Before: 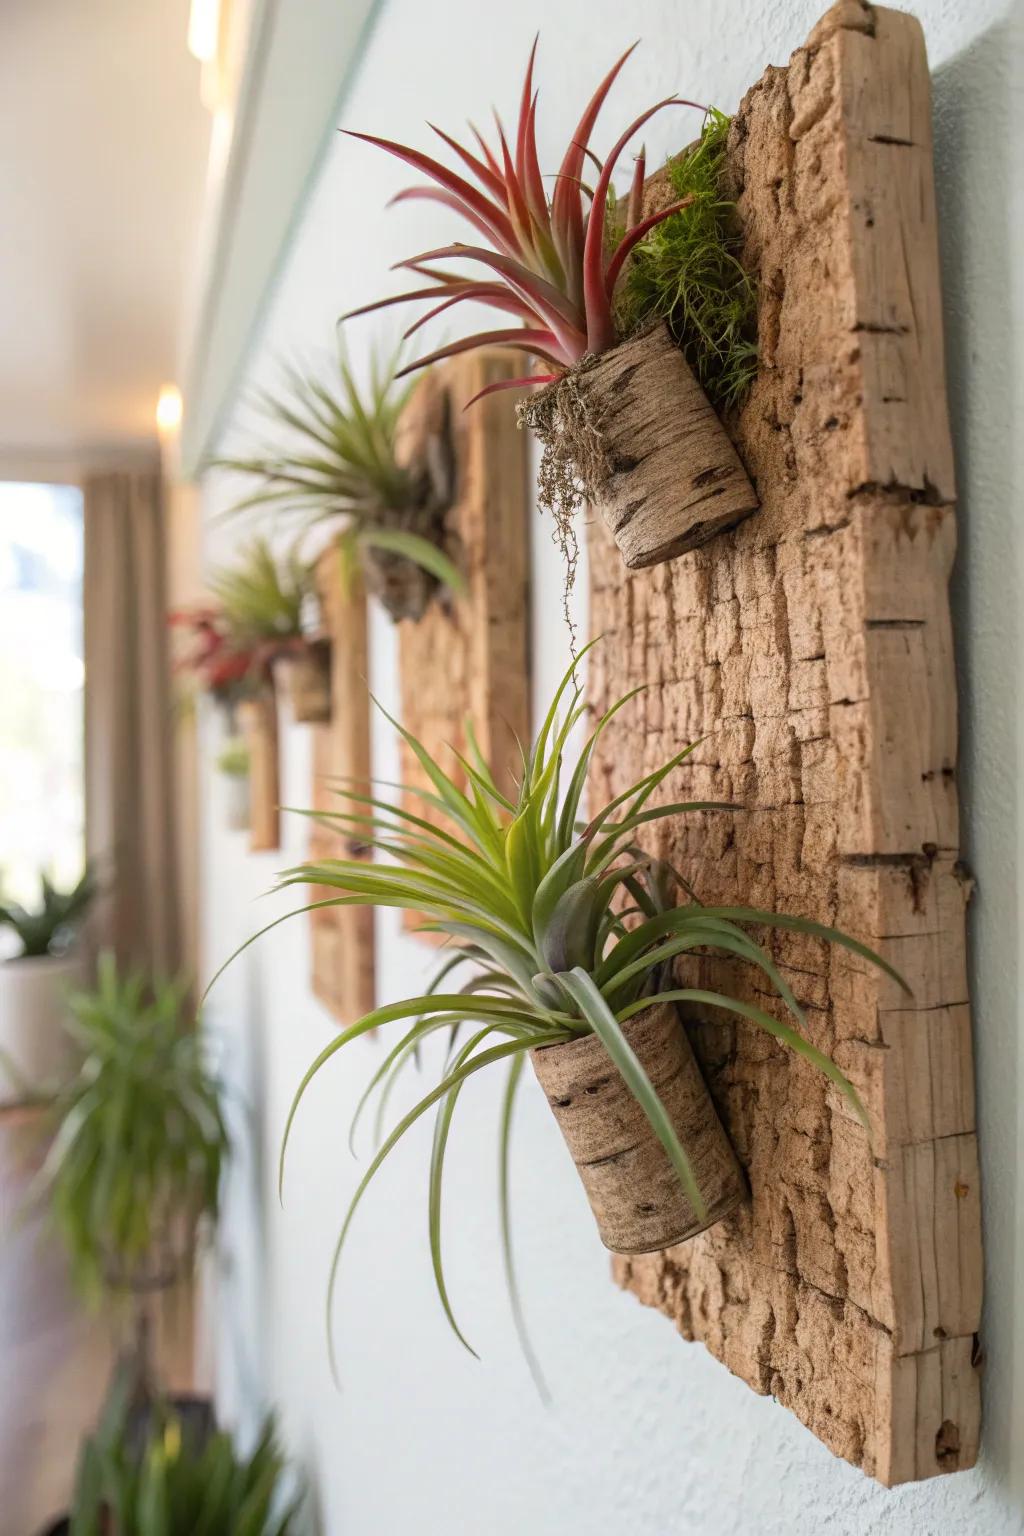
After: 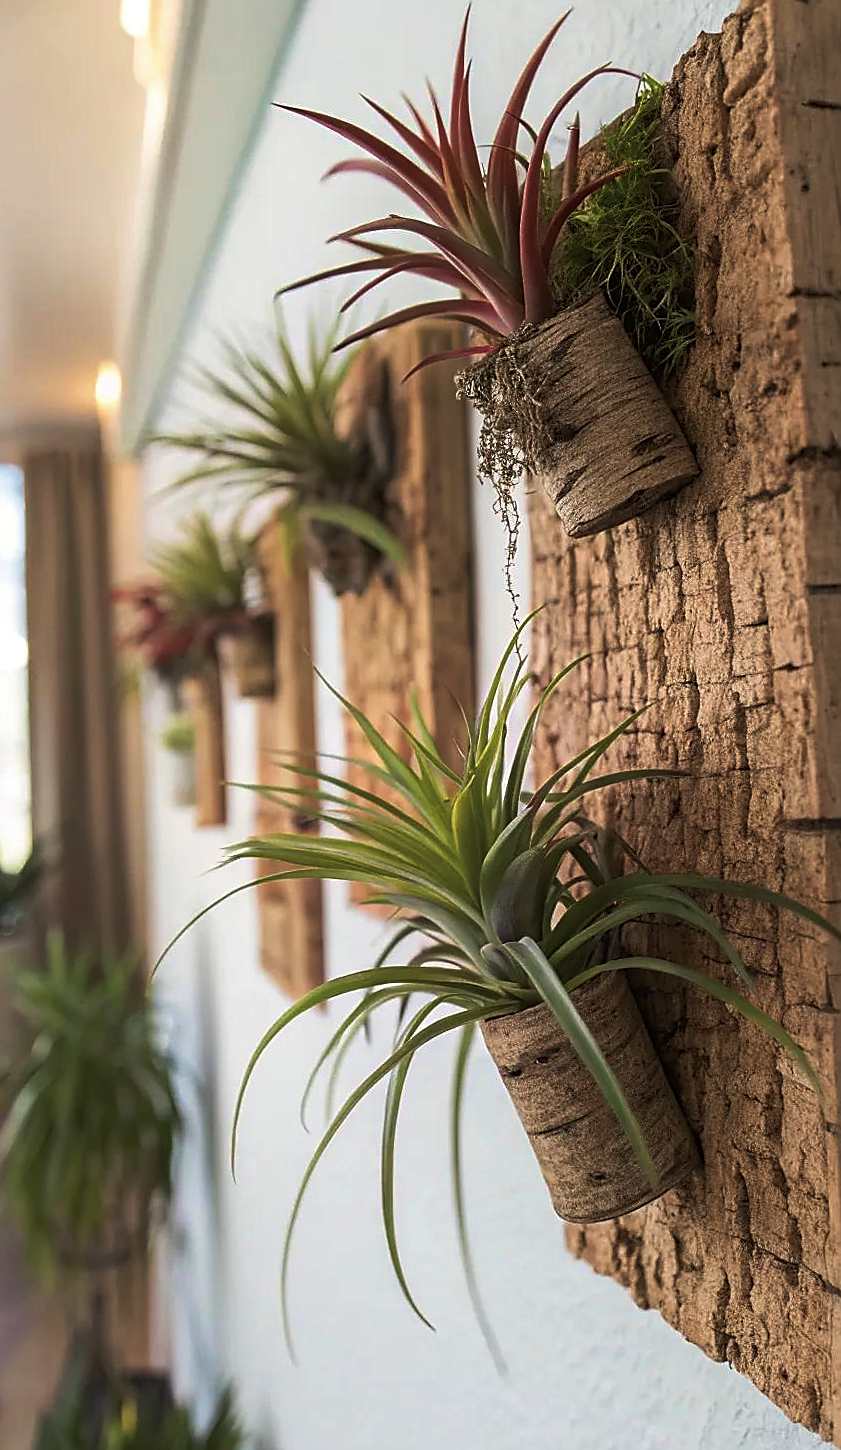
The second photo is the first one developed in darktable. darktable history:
sharpen: radius 1.4, amount 1.25, threshold 0.7
crop and rotate: angle 1°, left 4.281%, top 0.642%, right 11.383%, bottom 2.486%
velvia: on, module defaults
contrast brightness saturation: contrast 0.06, brightness -0.01, saturation -0.23
base curve: curves: ch0 [(0, 0) (0.283, 0.295) (1, 1)], preserve colors none
tone curve: curves: ch0 [(0, 0) (0.536, 0.402) (1, 1)], preserve colors none
